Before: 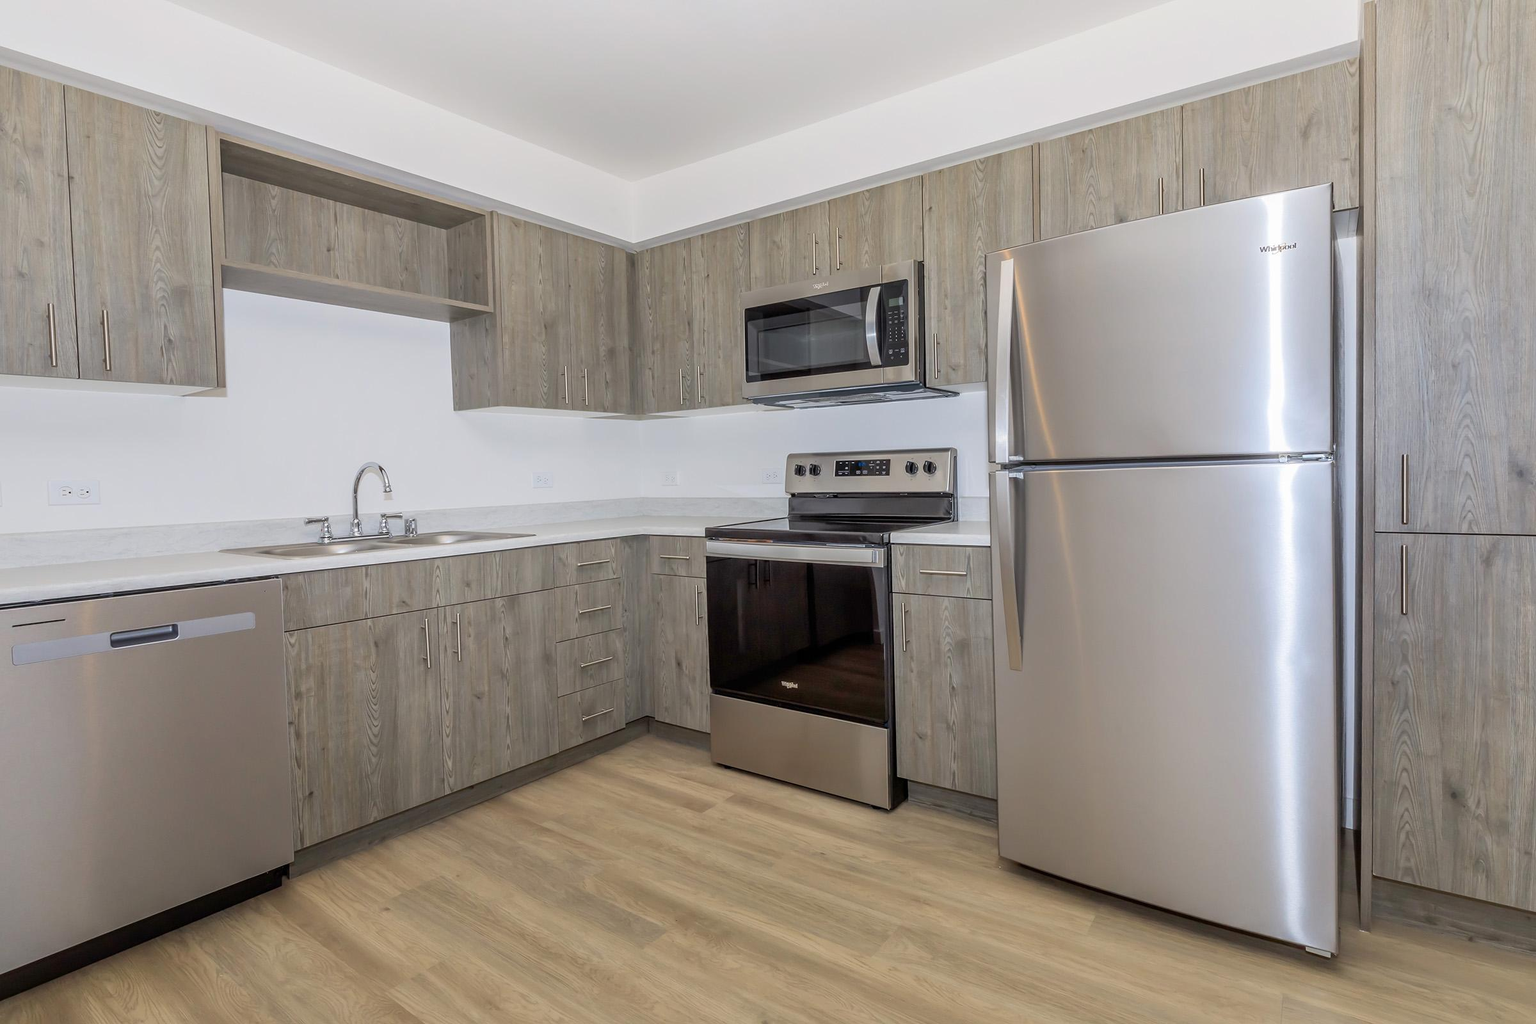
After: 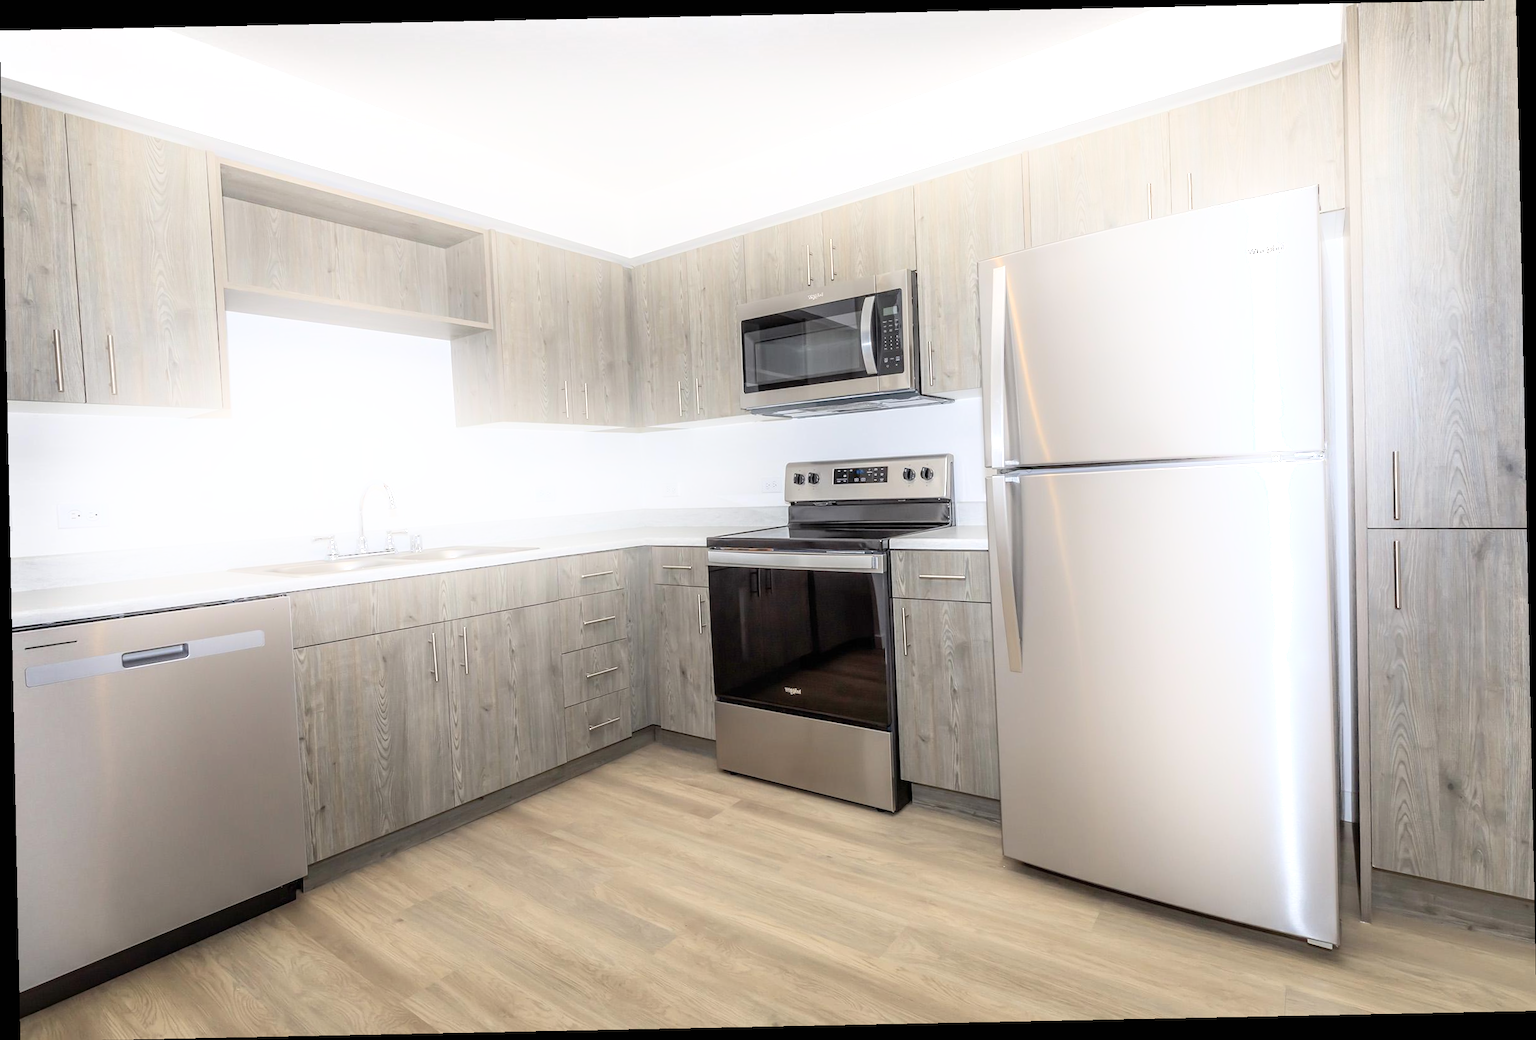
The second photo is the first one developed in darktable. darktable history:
contrast brightness saturation: saturation -0.17
shadows and highlights: shadows -21.3, highlights 100, soften with gaussian
rotate and perspective: rotation -1.17°, automatic cropping off
exposure: black level correction 0, exposure 0.5 EV, compensate exposure bias true, compensate highlight preservation false
